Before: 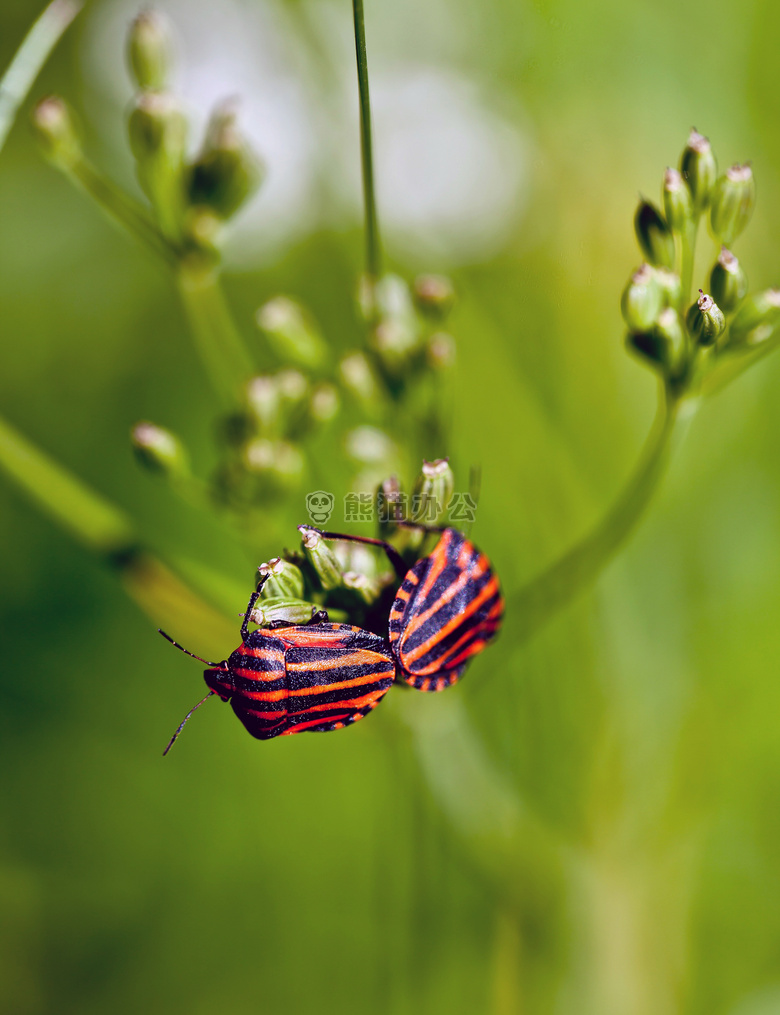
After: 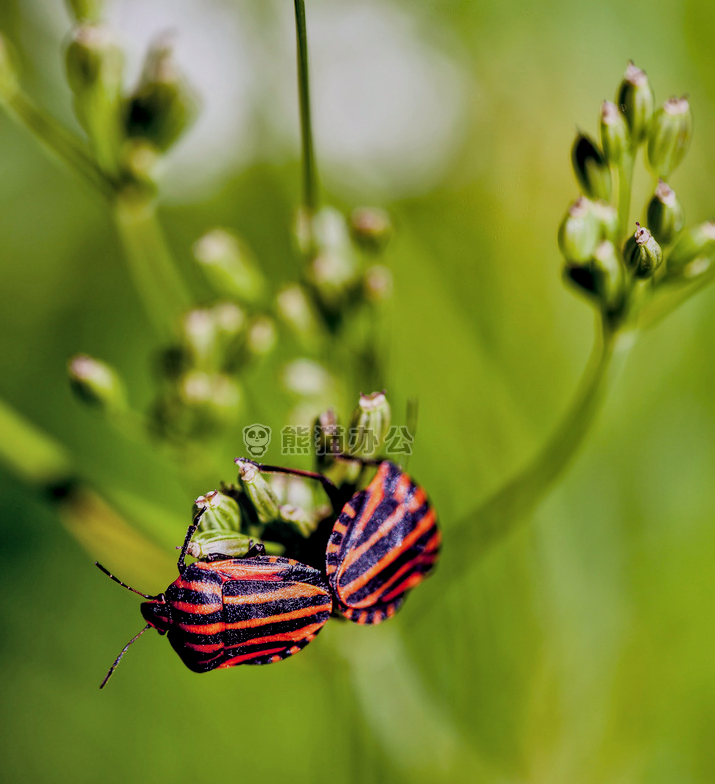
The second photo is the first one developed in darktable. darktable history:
white balance: red 1.009, blue 0.985
crop: left 8.155%, top 6.611%, bottom 15.385%
filmic rgb: black relative exposure -7.65 EV, white relative exposure 4.56 EV, hardness 3.61, contrast 1.05
shadows and highlights: low approximation 0.01, soften with gaussian
local contrast: detail 130%
